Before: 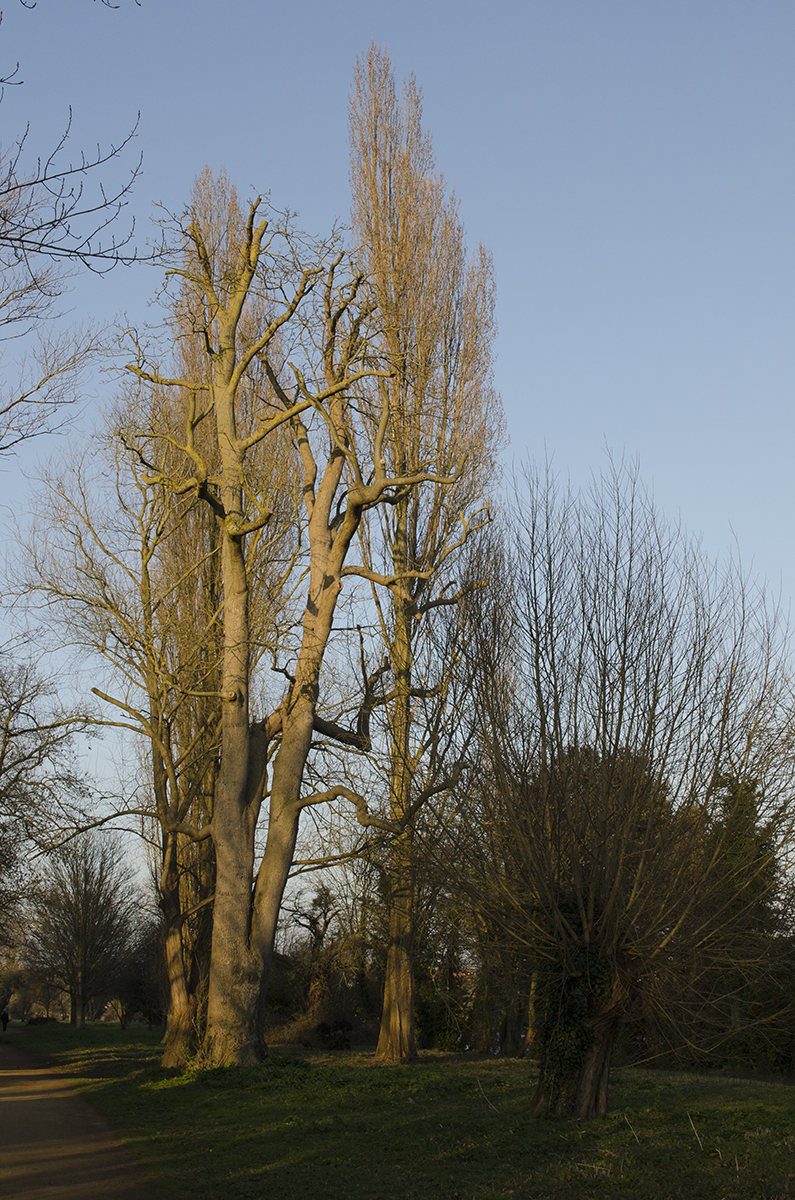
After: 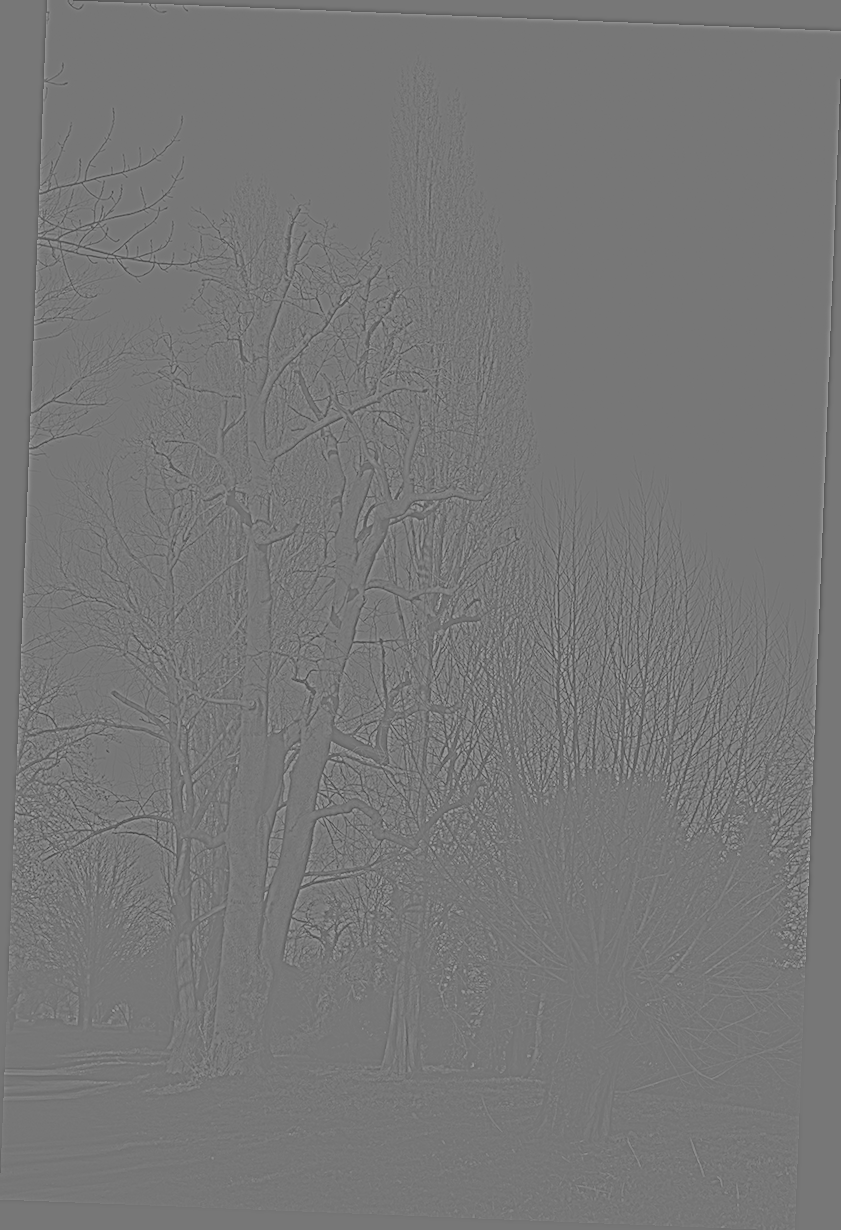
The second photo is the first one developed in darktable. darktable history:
rotate and perspective: rotation 2.27°, automatic cropping off
local contrast: mode bilateral grid, contrast 20, coarseness 50, detail 120%, midtone range 0.2
white balance: red 1.029, blue 0.92
highpass: sharpness 5.84%, contrast boost 8.44%
